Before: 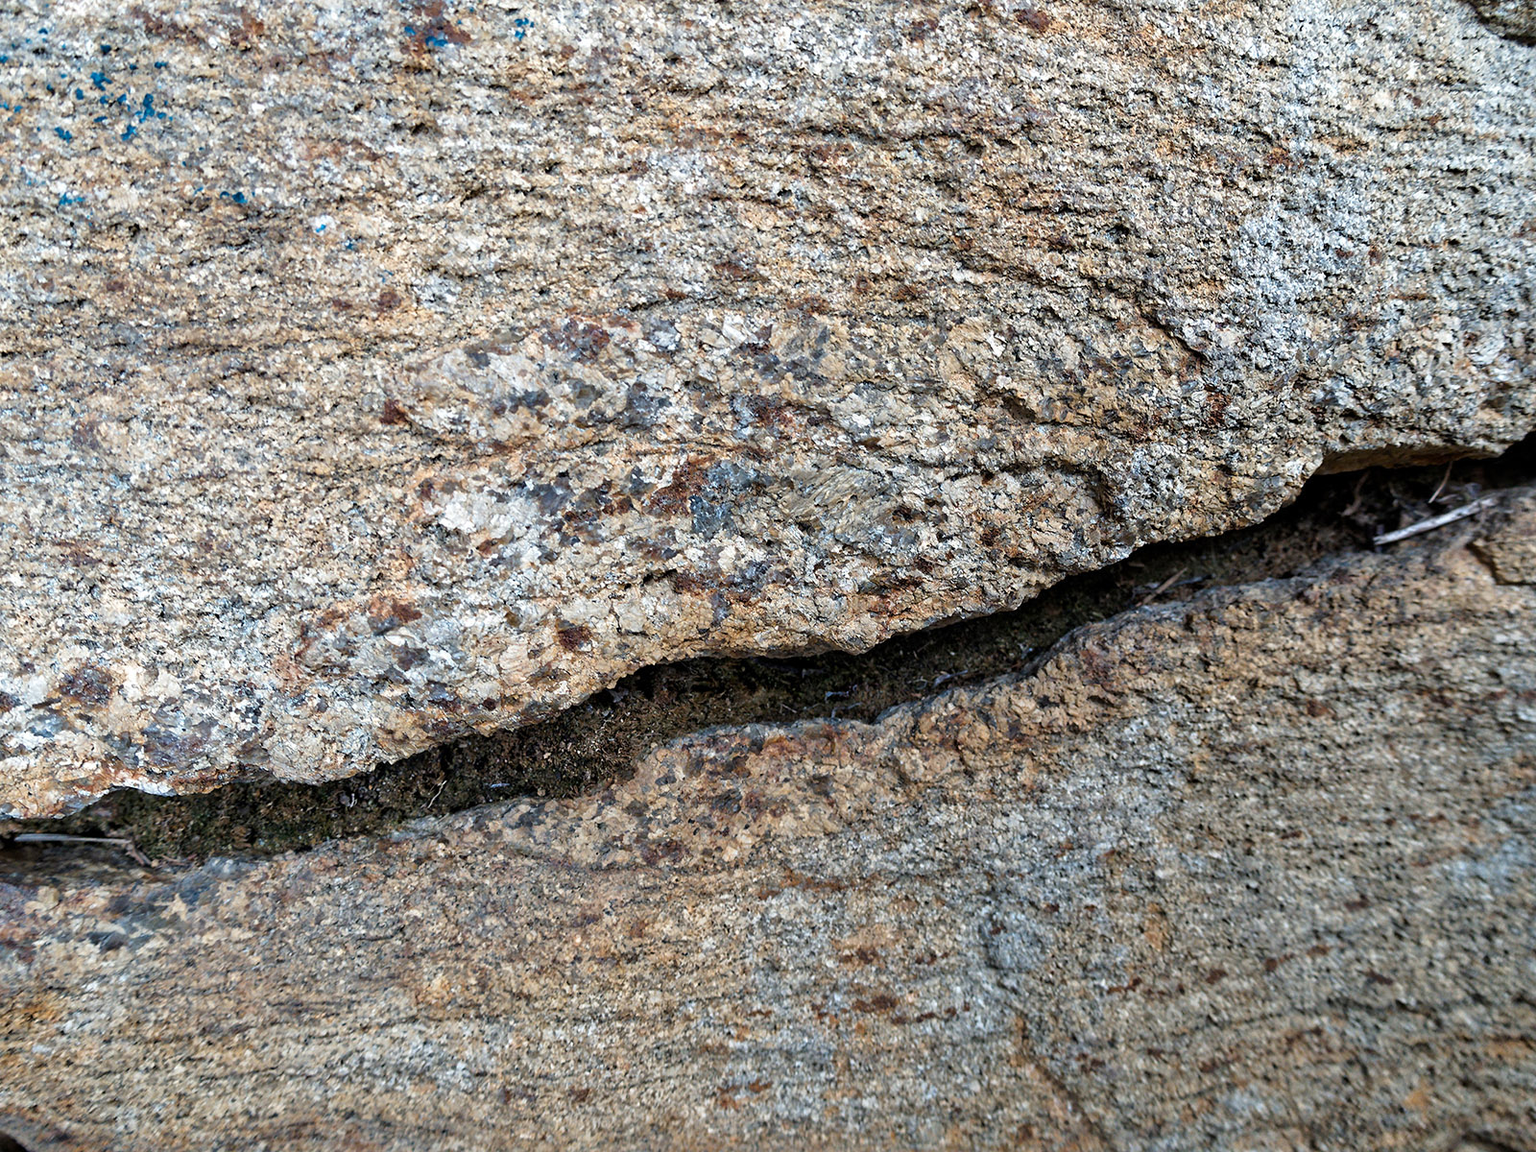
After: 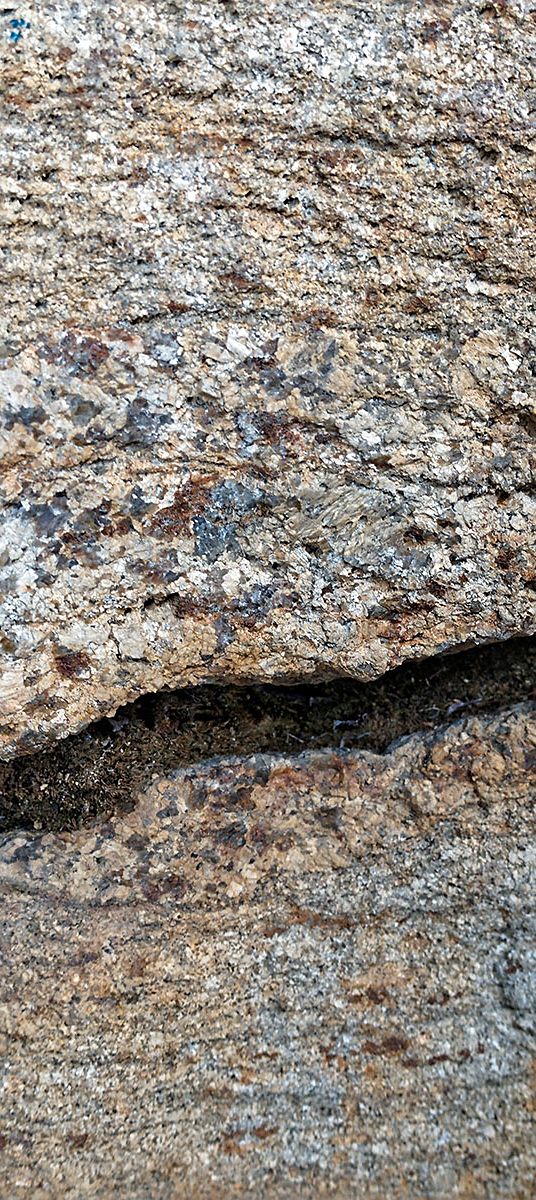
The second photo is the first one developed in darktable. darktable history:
sharpen: radius 1.515, amount 0.366, threshold 1.388
contrast brightness saturation: contrast 0.045
crop: left 32.912%, right 33.539%
